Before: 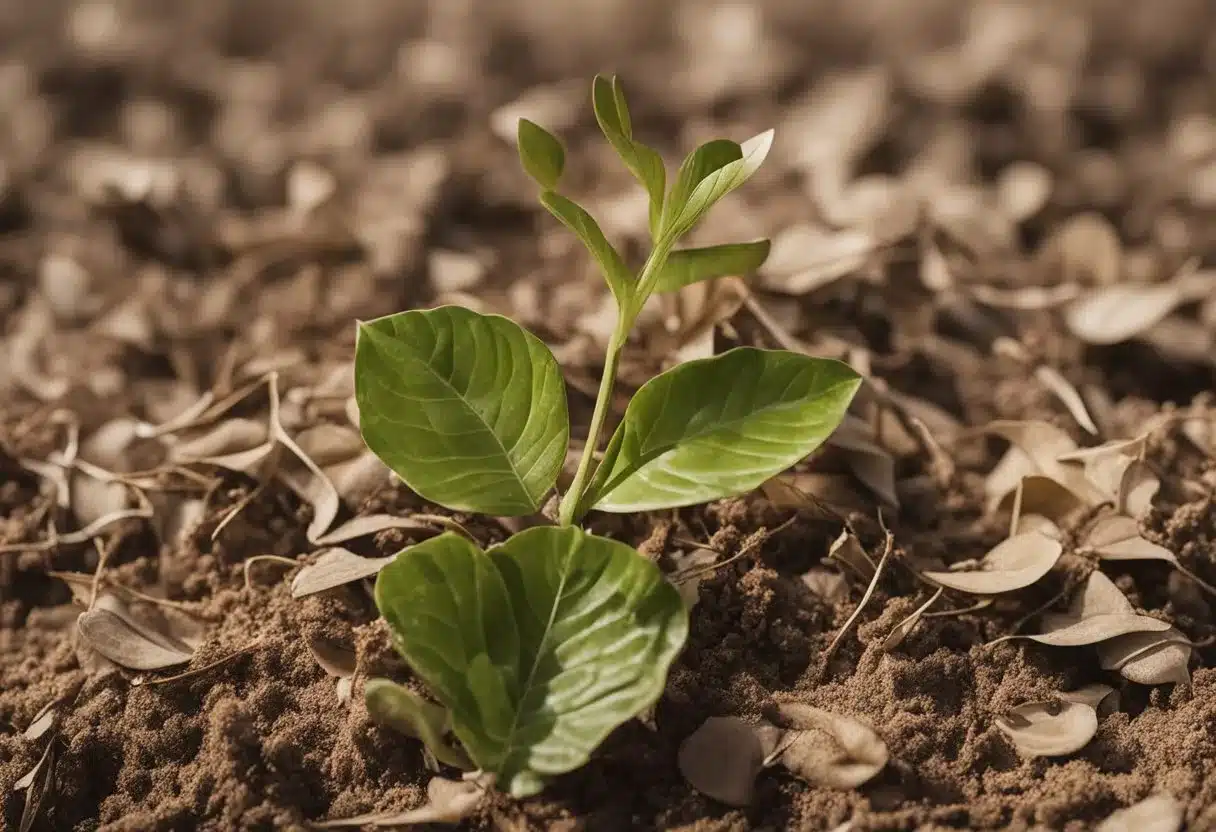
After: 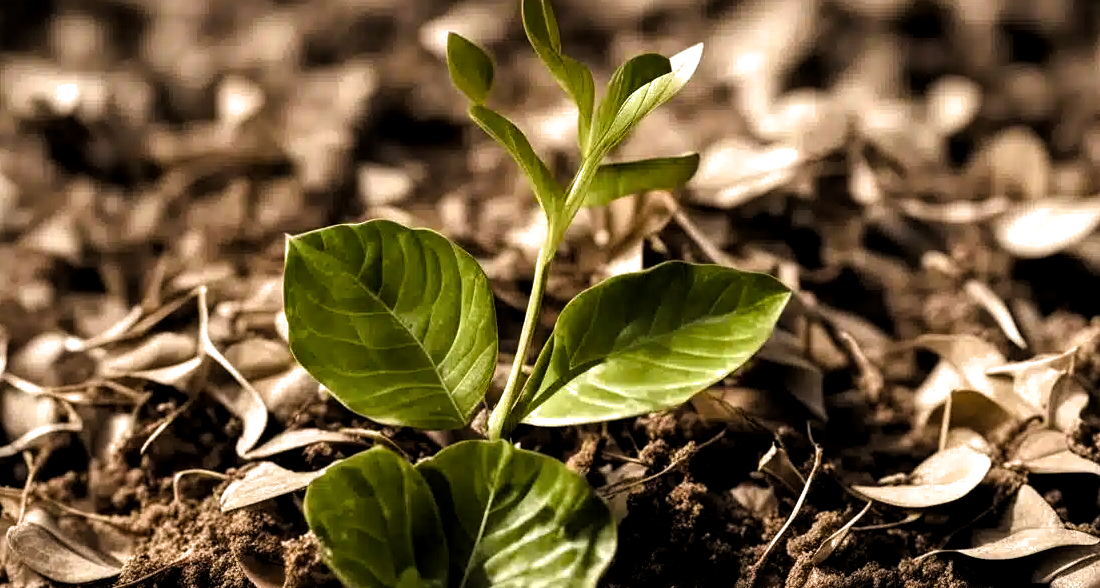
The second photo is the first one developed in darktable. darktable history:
filmic rgb: black relative exposure -8.29 EV, white relative exposure 2.24 EV, hardness 7.08, latitude 85.75%, contrast 1.685, highlights saturation mix -3.09%, shadows ↔ highlights balance -1.9%, color science v6 (2022)
local contrast: highlights 106%, shadows 98%, detail 120%, midtone range 0.2
crop: left 5.912%, top 10.362%, right 3.556%, bottom 18.903%
color balance rgb: perceptual saturation grading › global saturation 25.058%, global vibrance 9.161%
